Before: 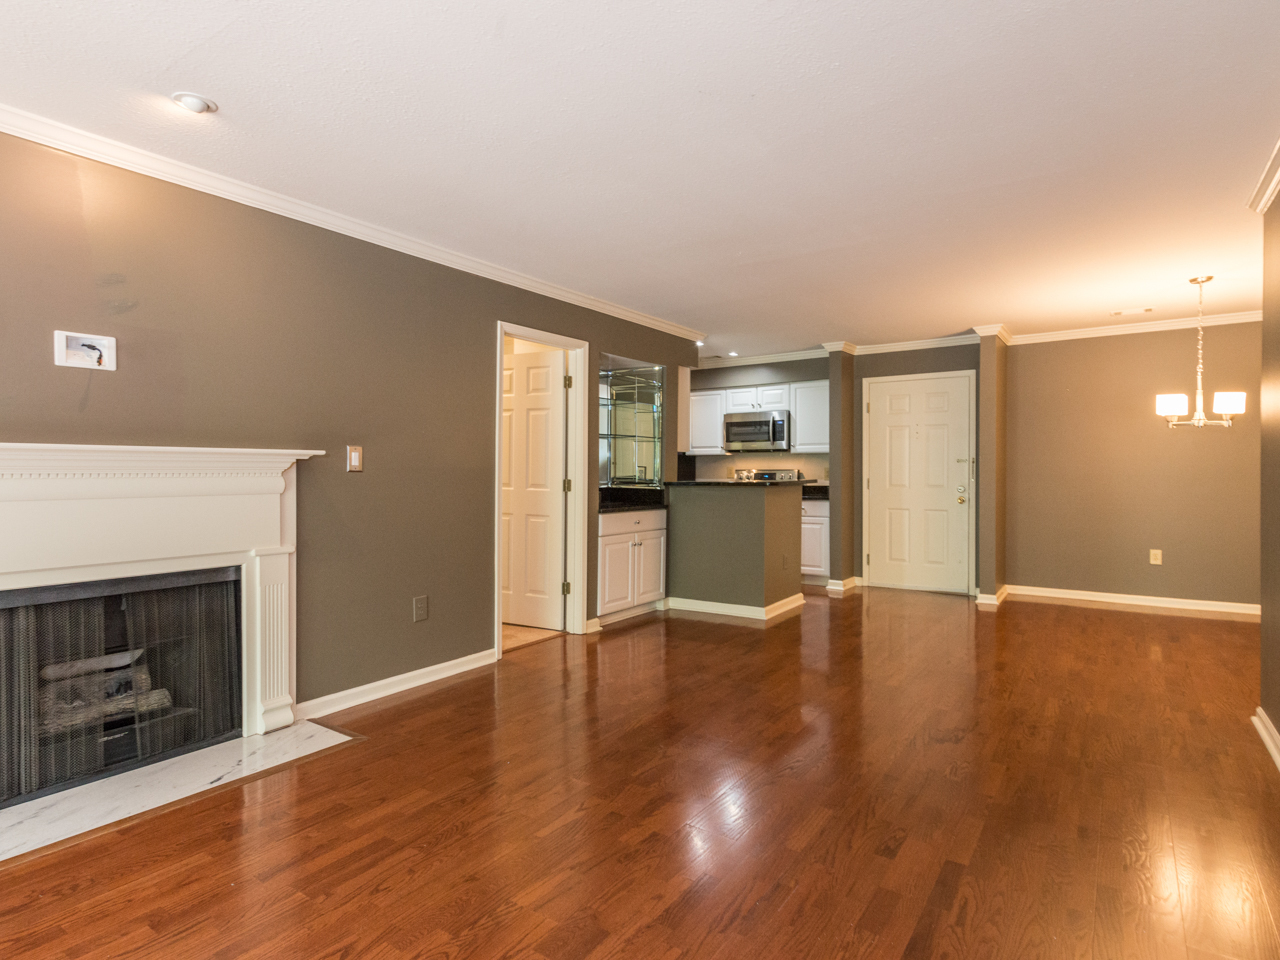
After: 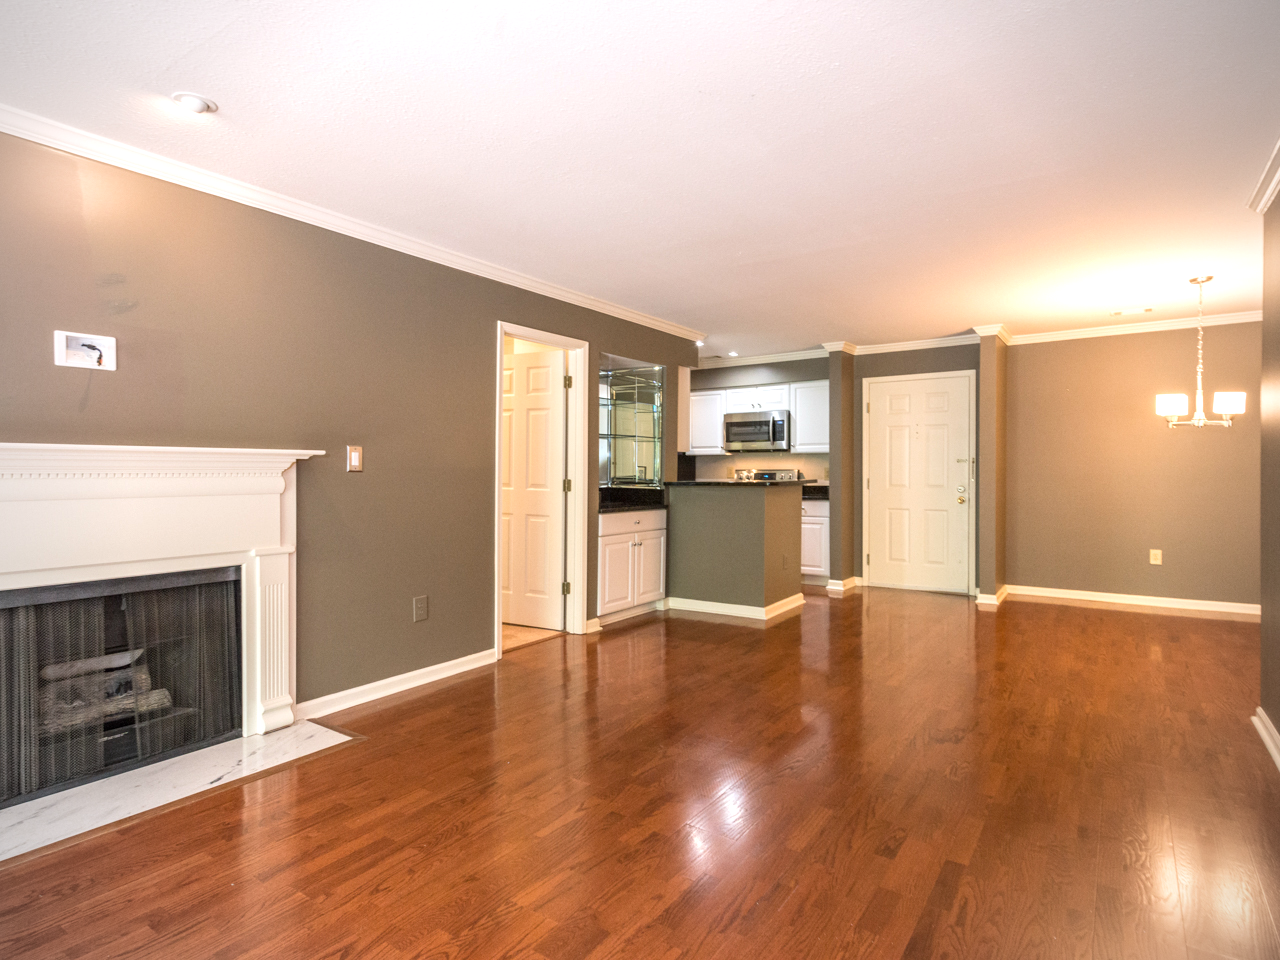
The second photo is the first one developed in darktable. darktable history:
white balance: red 1.009, blue 1.027
exposure: exposure 0.496 EV, compensate highlight preservation false
vignetting: on, module defaults
